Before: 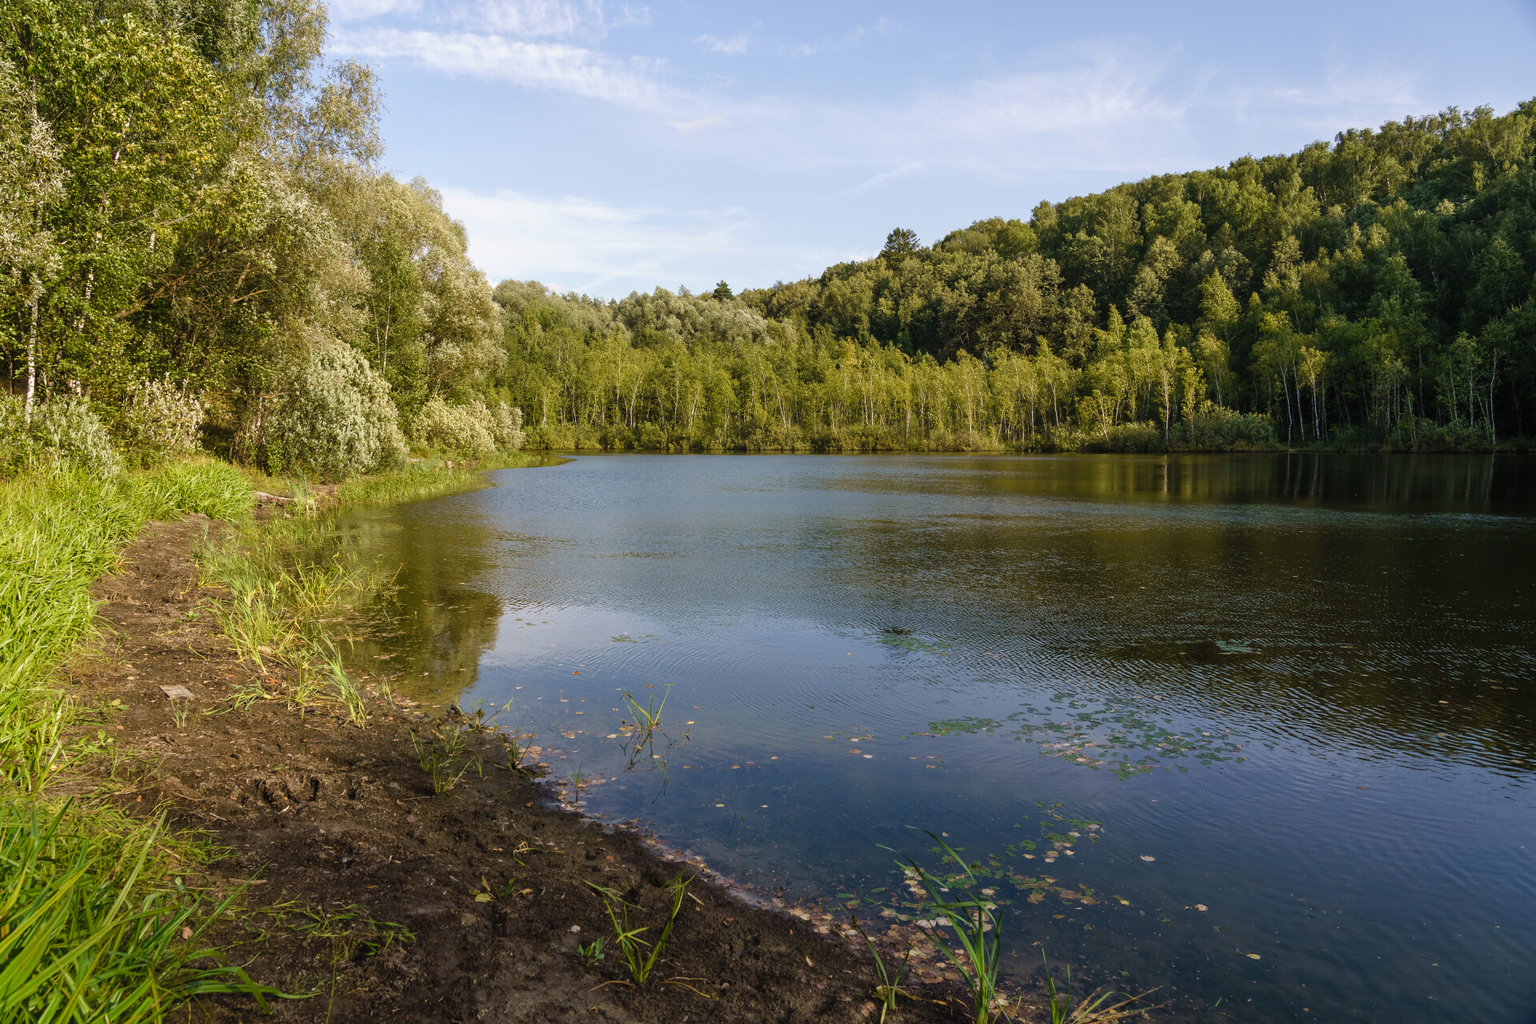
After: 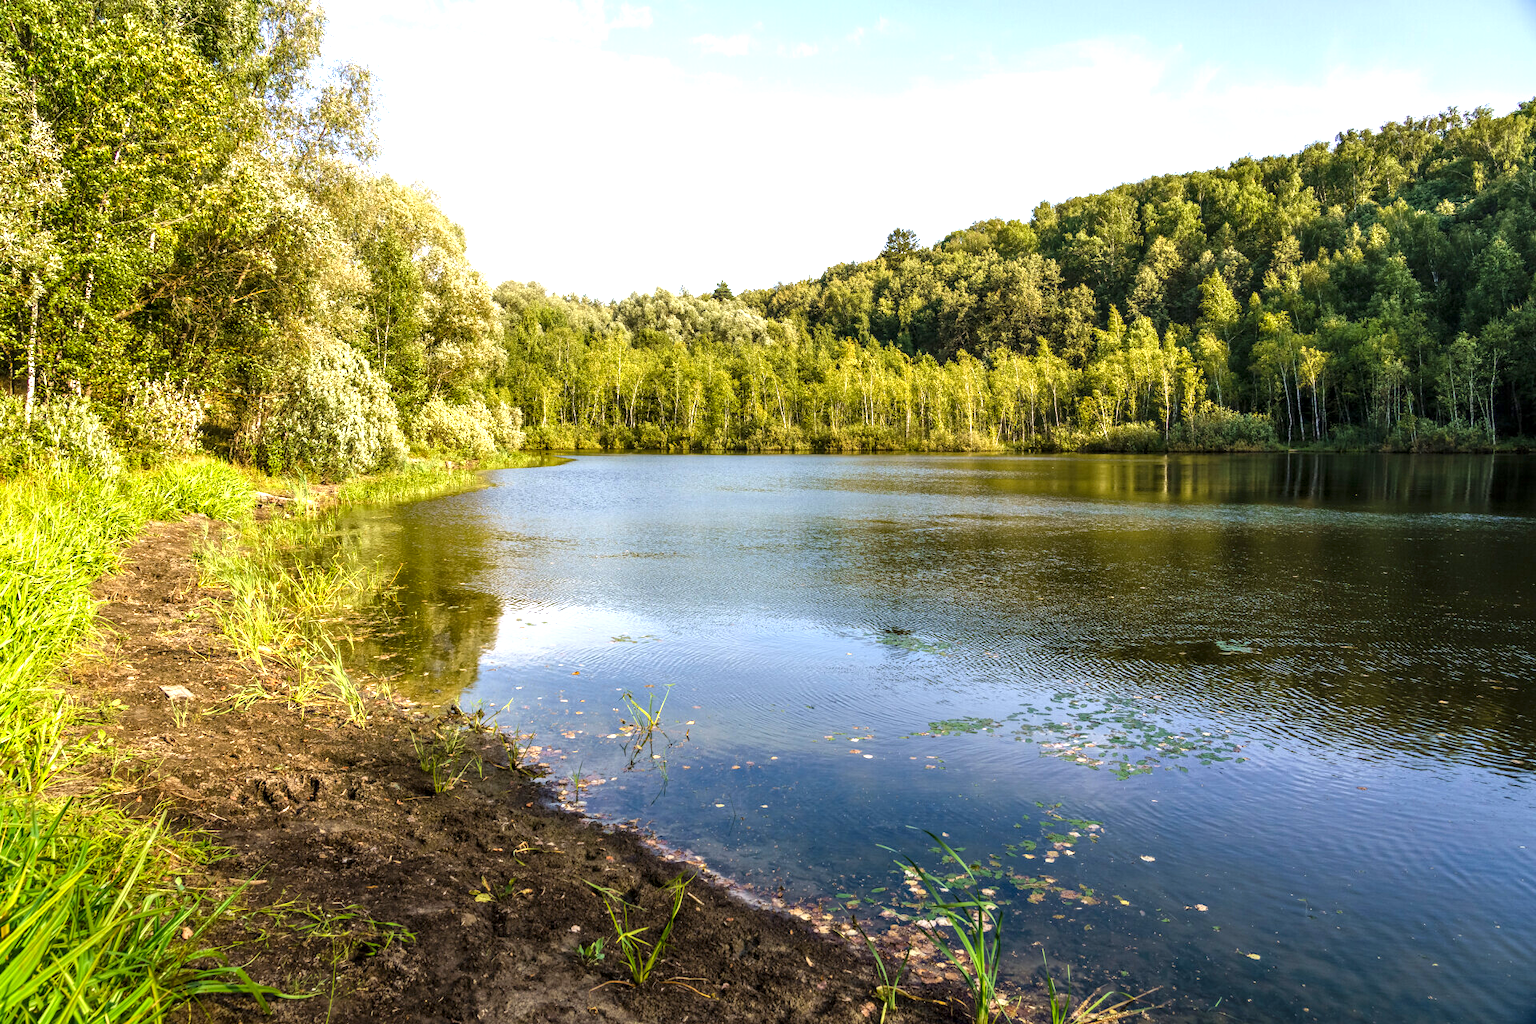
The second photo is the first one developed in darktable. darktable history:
exposure: exposure 1 EV, compensate highlight preservation false
contrast brightness saturation: contrast 0.04, saturation 0.16
local contrast: detail 144%
